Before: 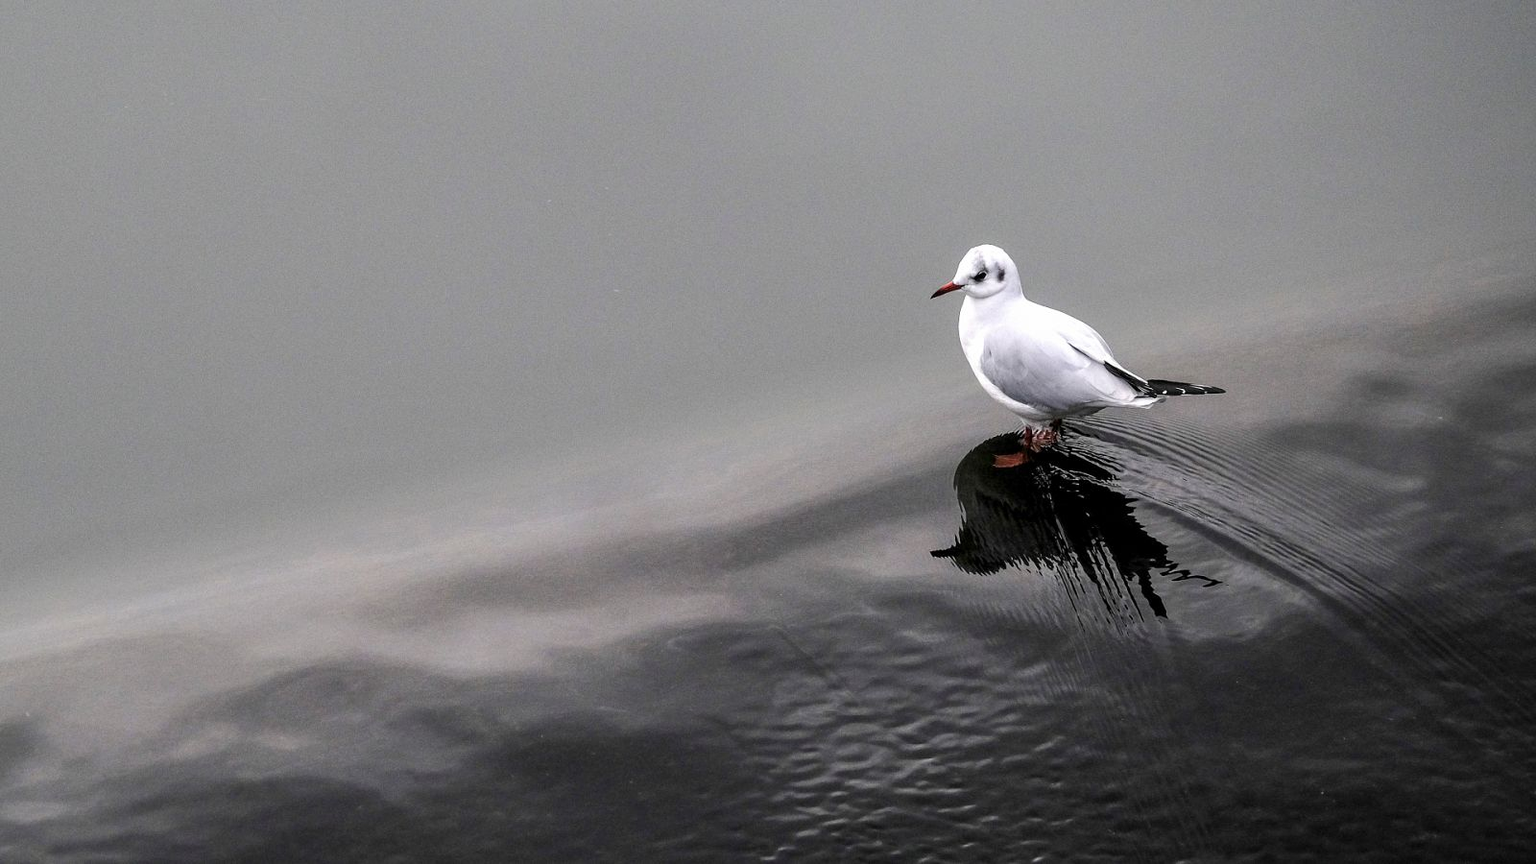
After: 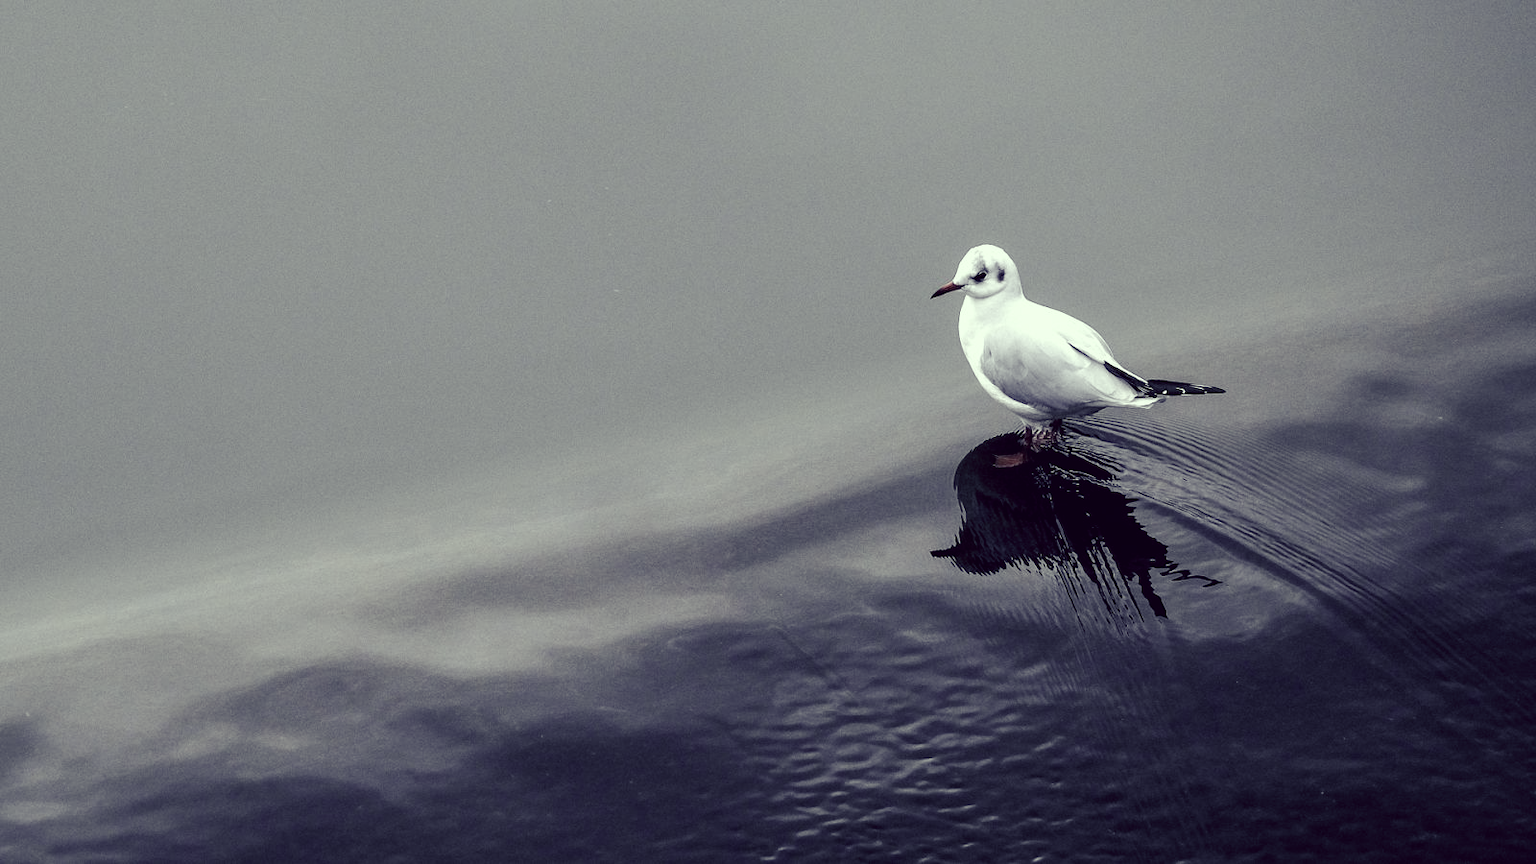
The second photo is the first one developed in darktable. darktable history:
color correction: highlights a* -20.32, highlights b* 20.79, shadows a* 19.88, shadows b* -21.11, saturation 0.449
color balance rgb: shadows lift › luminance -41.039%, shadows lift › chroma 14.261%, shadows lift › hue 259.92°, perceptual saturation grading › global saturation 20%, perceptual saturation grading › highlights -50.511%, perceptual saturation grading › shadows 30.053%
